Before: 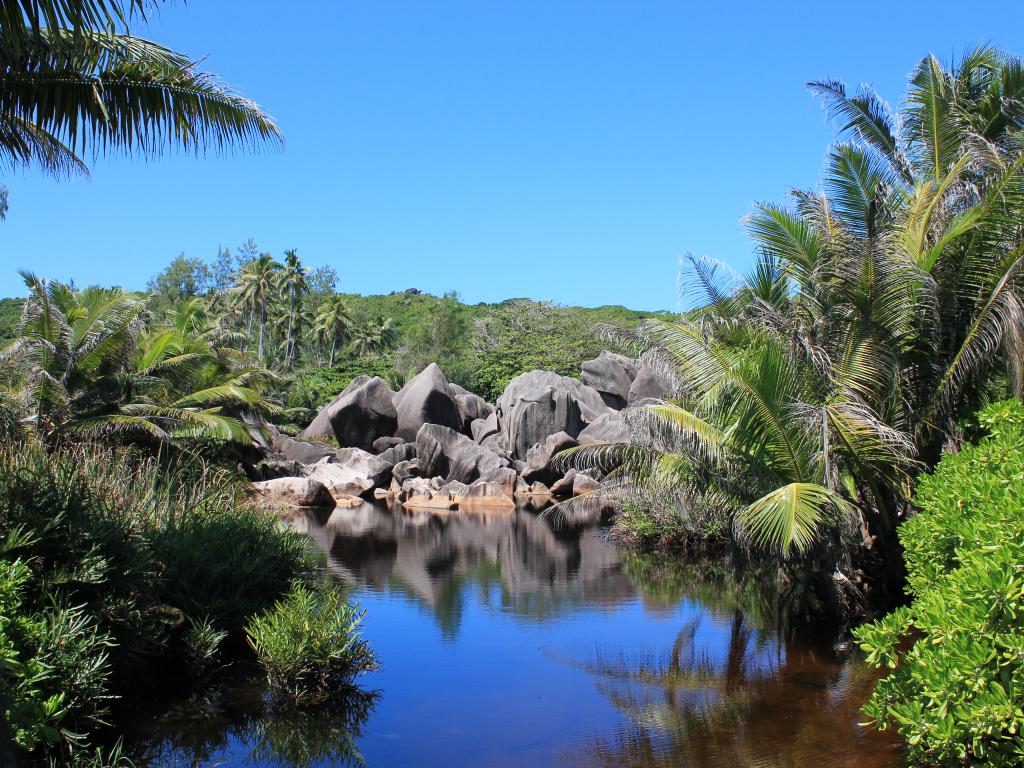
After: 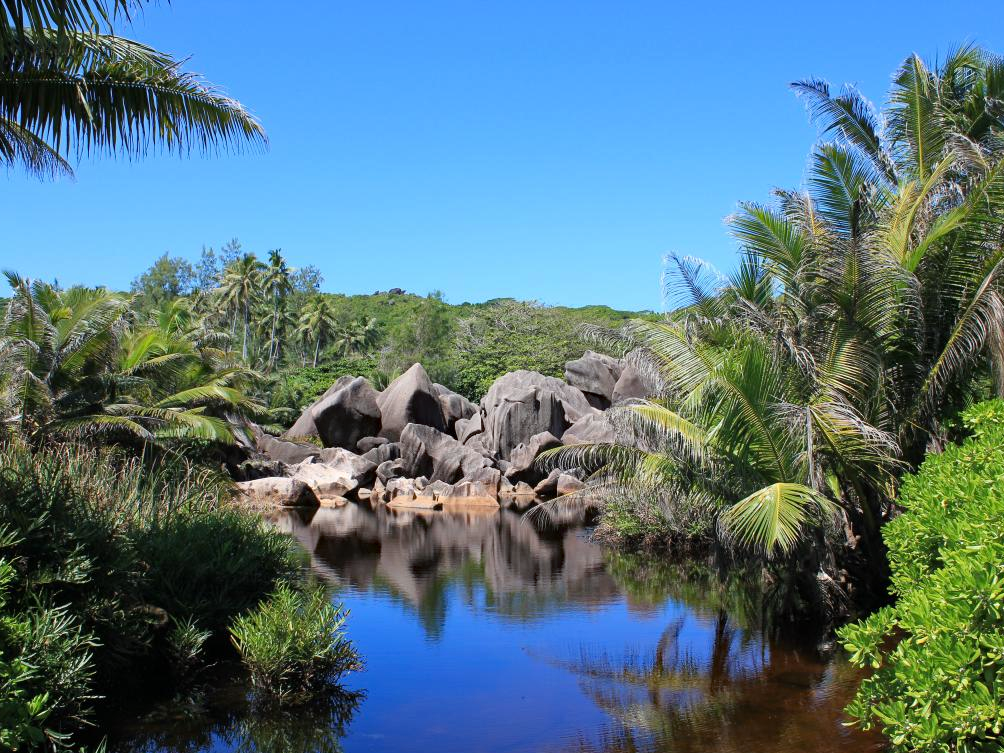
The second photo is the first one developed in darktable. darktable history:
haze removal: compatibility mode true, adaptive false
crop: left 1.651%, right 0.269%, bottom 1.946%
